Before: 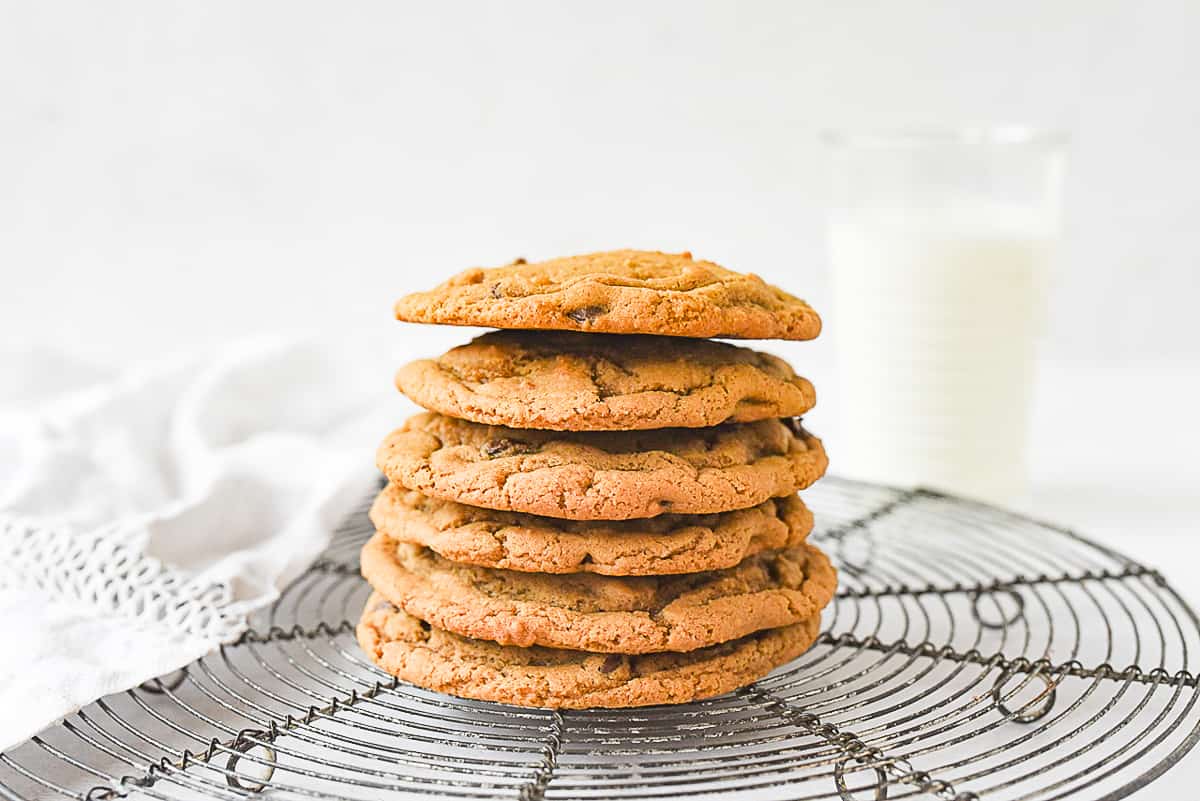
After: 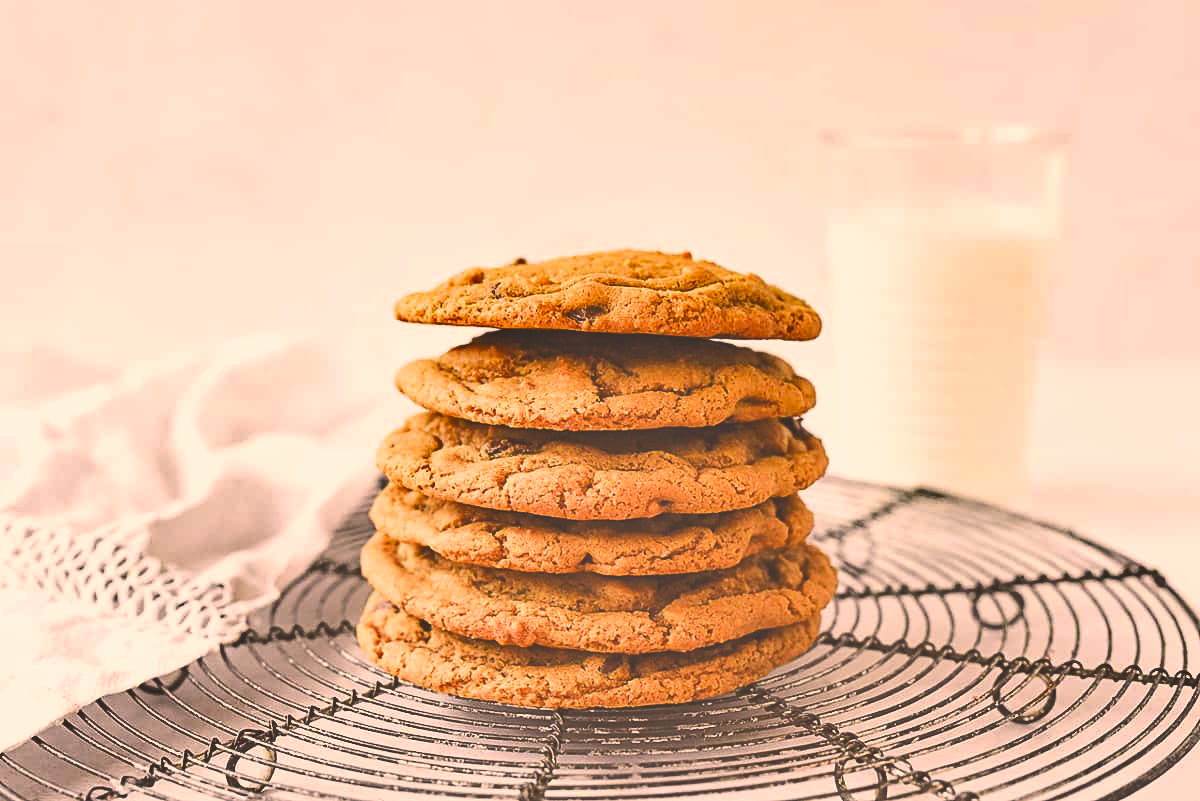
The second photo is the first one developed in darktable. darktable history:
exposure: black level correction -0.042, exposure 0.06 EV, compensate highlight preservation false
color correction: highlights a* 17.91, highlights b* 18.55
shadows and highlights: low approximation 0.01, soften with gaussian
